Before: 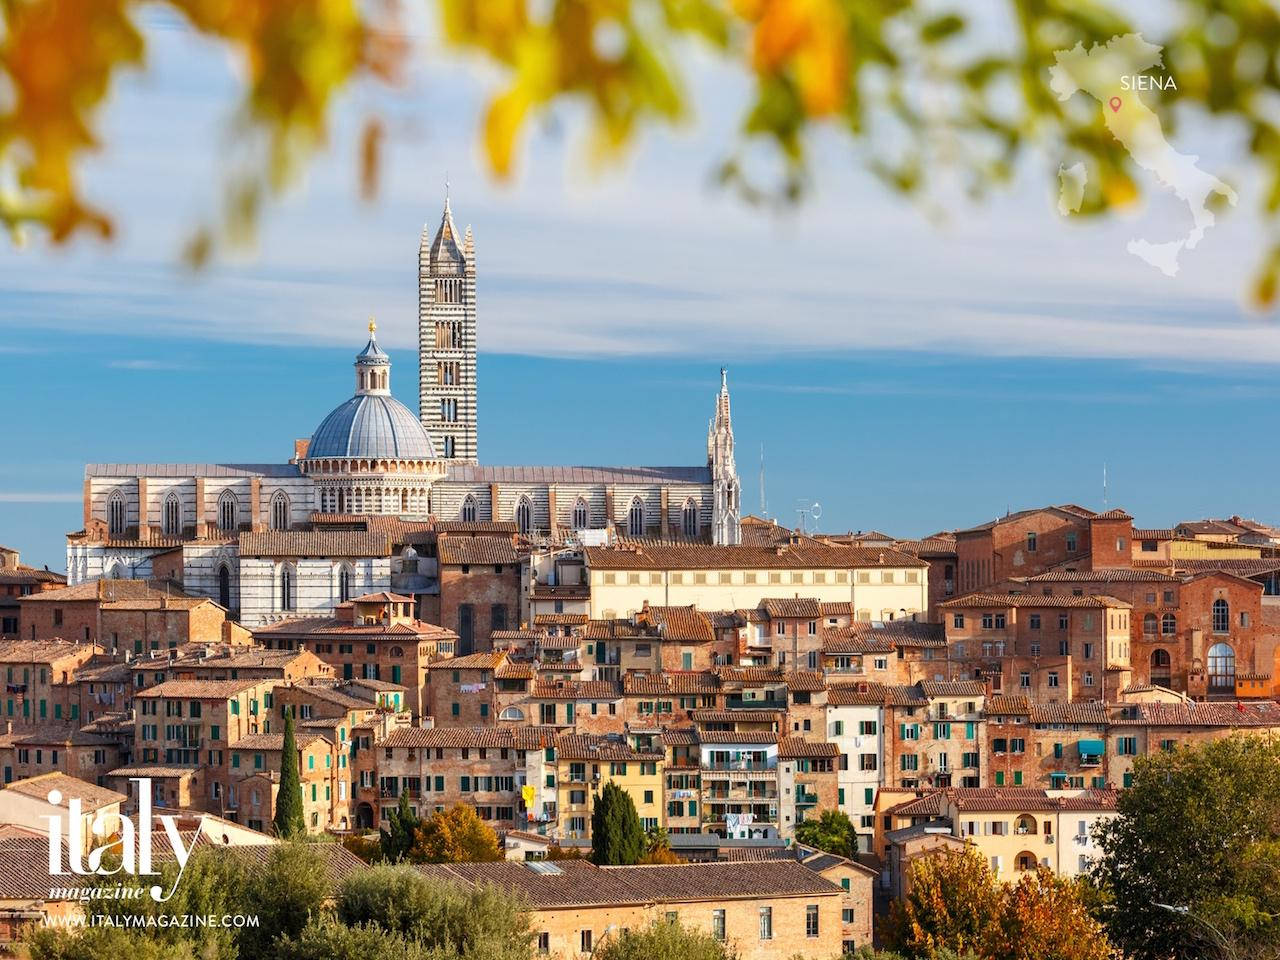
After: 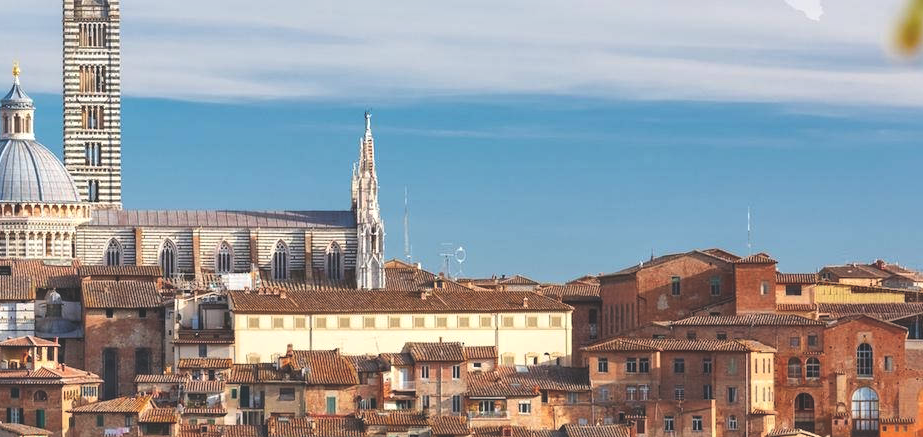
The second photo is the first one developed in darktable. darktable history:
local contrast: mode bilateral grid, contrast 20, coarseness 51, detail 132%, midtone range 0.2
exposure: black level correction -0.028, compensate highlight preservation false
crop and rotate: left 27.841%, top 26.67%, bottom 27.788%
